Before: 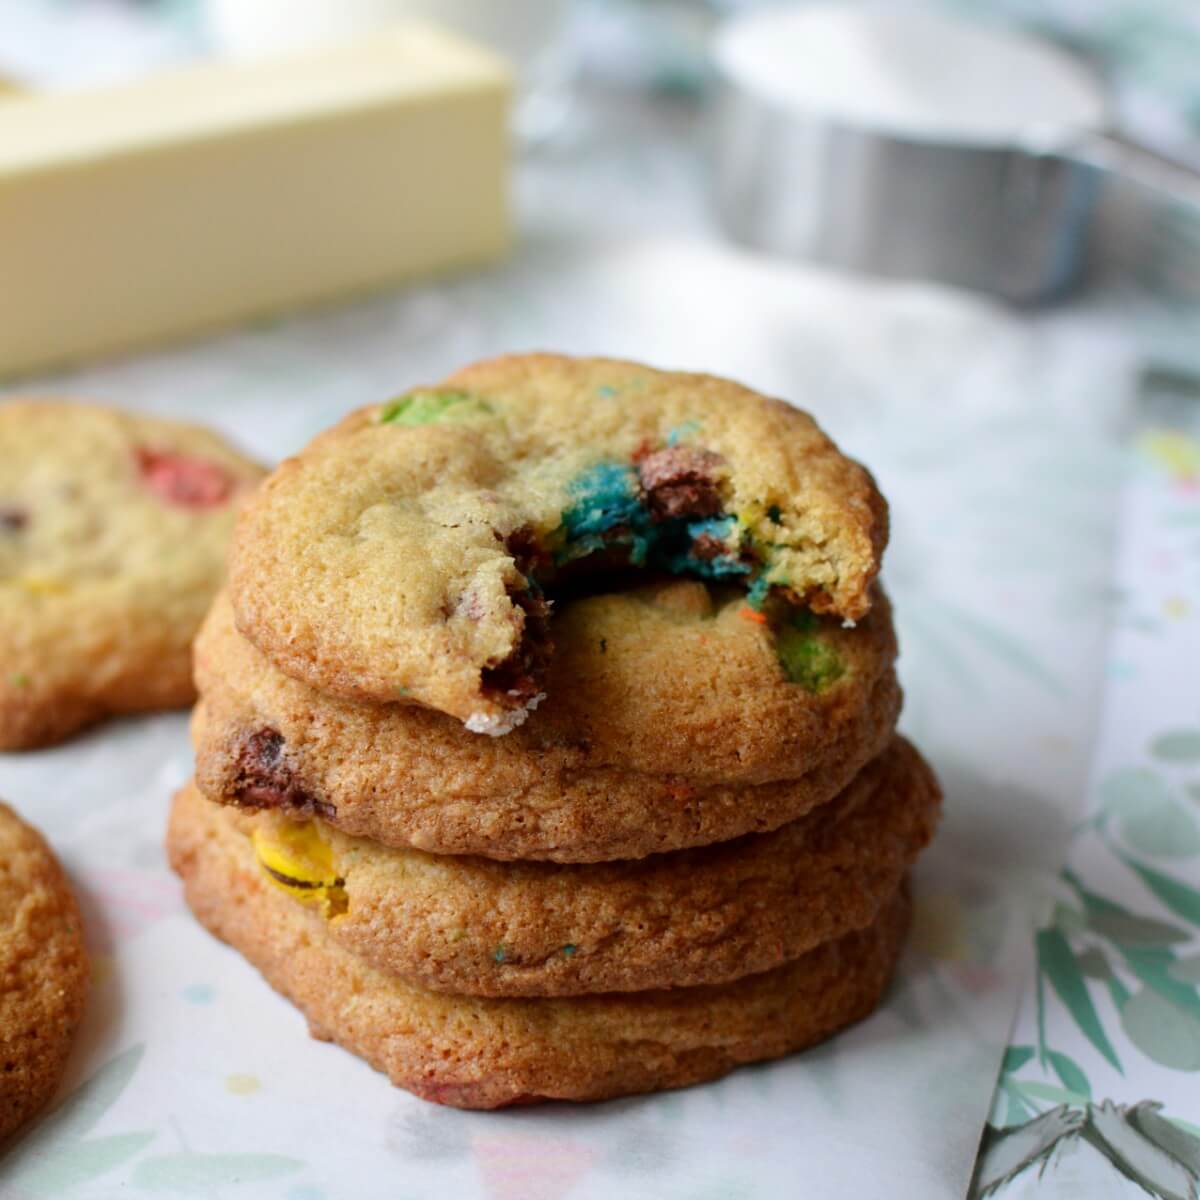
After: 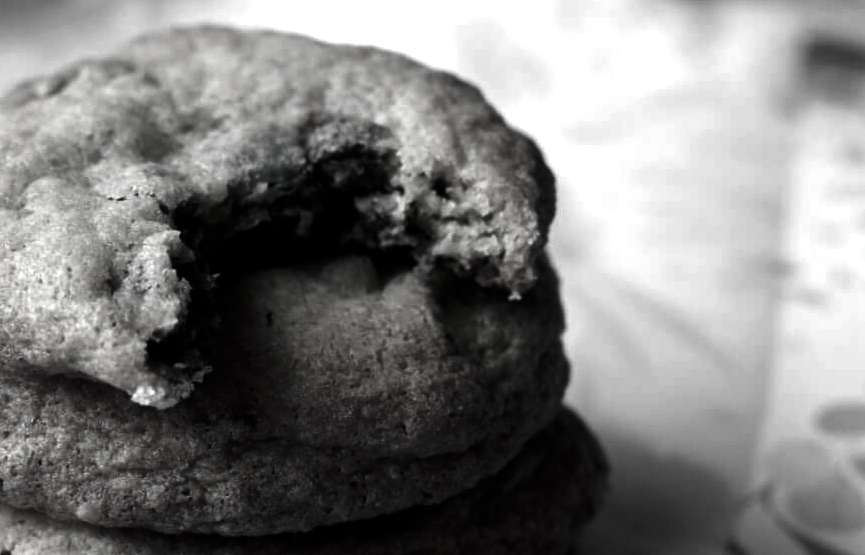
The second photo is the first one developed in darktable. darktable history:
crop and rotate: left 27.903%, top 27.277%, bottom 26.463%
contrast brightness saturation: contrast -0.036, brightness -0.601, saturation -0.984
exposure: black level correction 0.001, exposure 0.498 EV, compensate highlight preservation false
